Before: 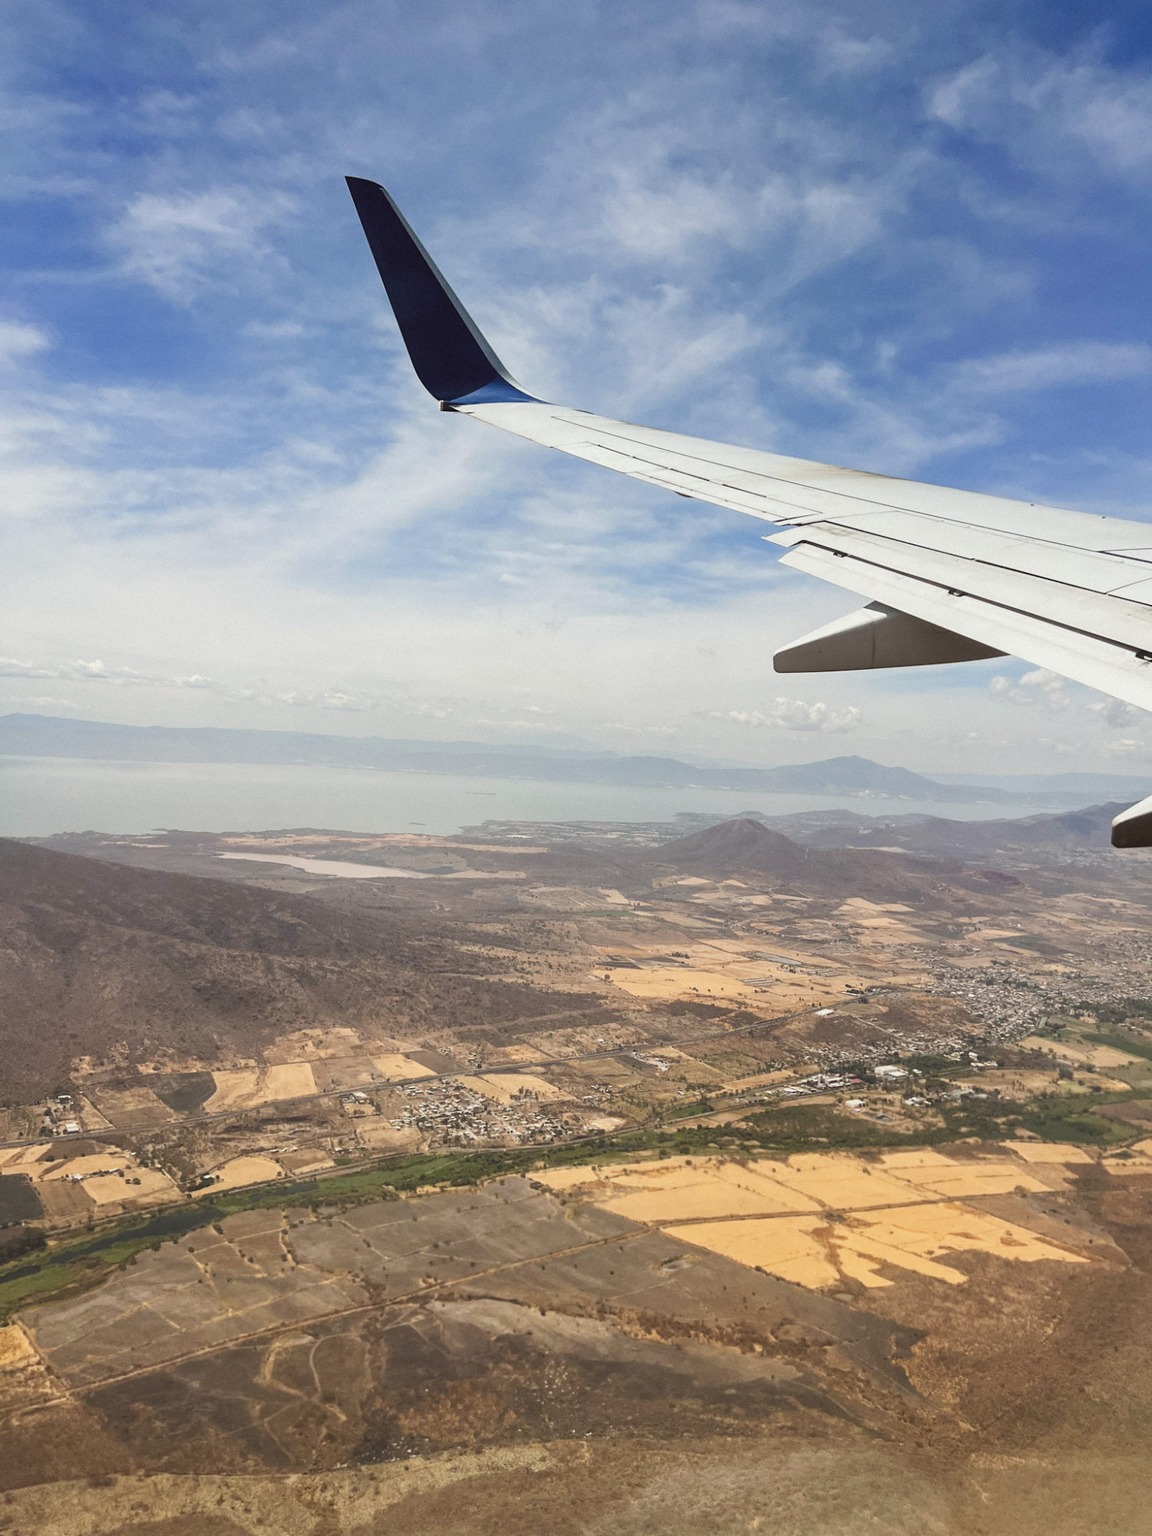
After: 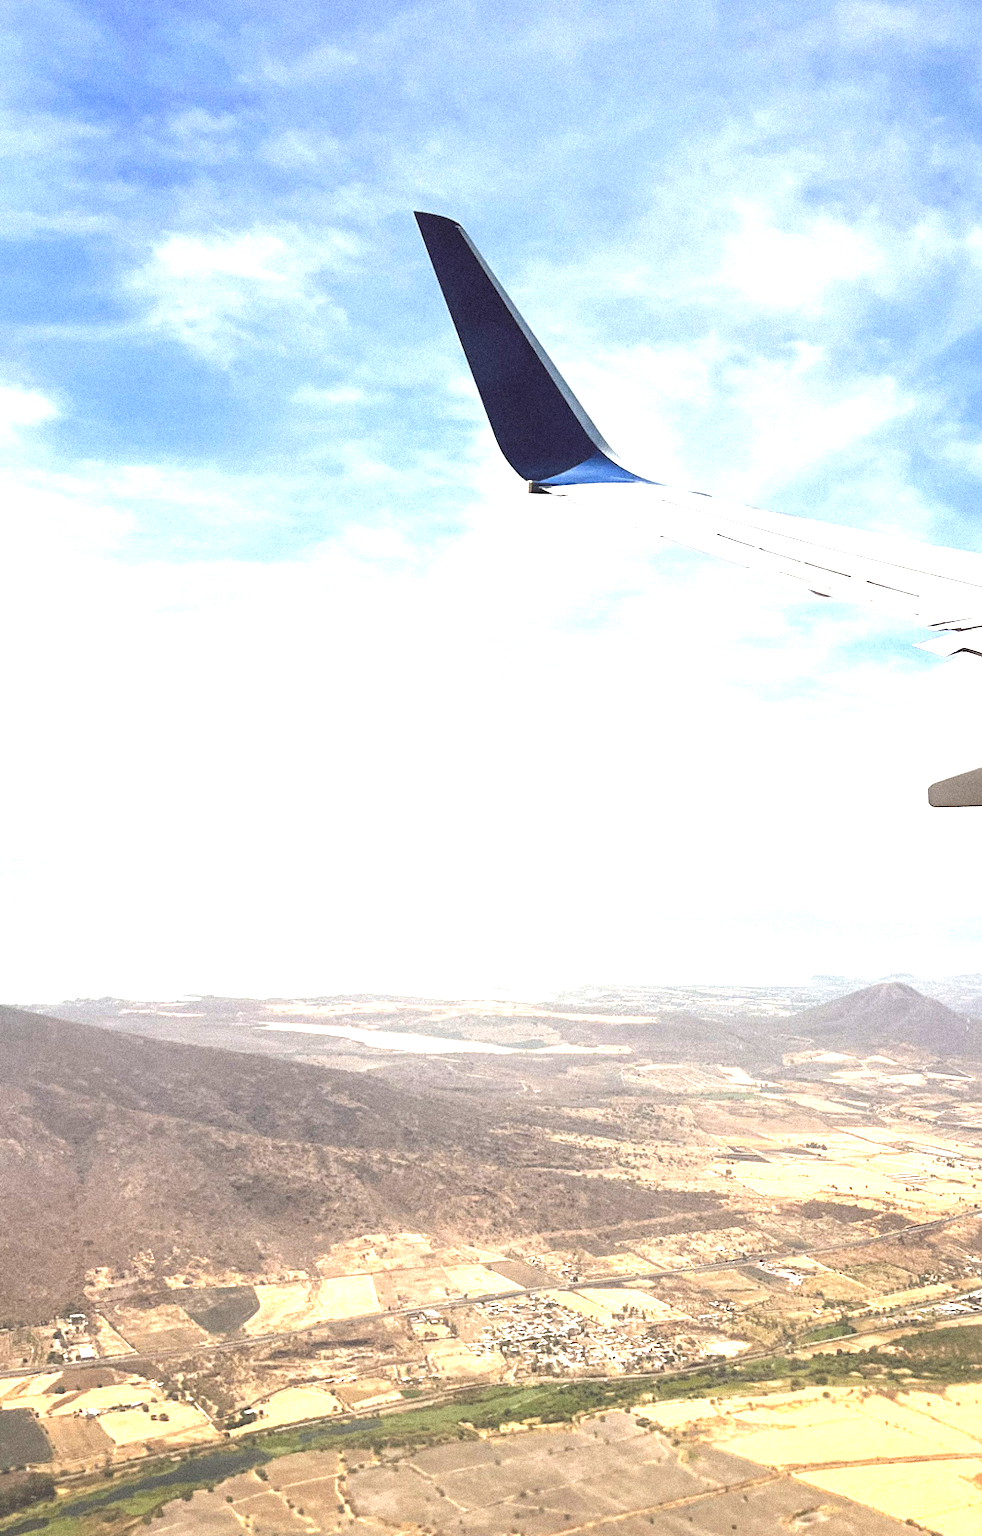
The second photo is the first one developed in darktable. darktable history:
grain: mid-tones bias 0%
exposure: black level correction 0, exposure 1.45 EV, compensate exposure bias true, compensate highlight preservation false
crop: right 28.885%, bottom 16.626%
